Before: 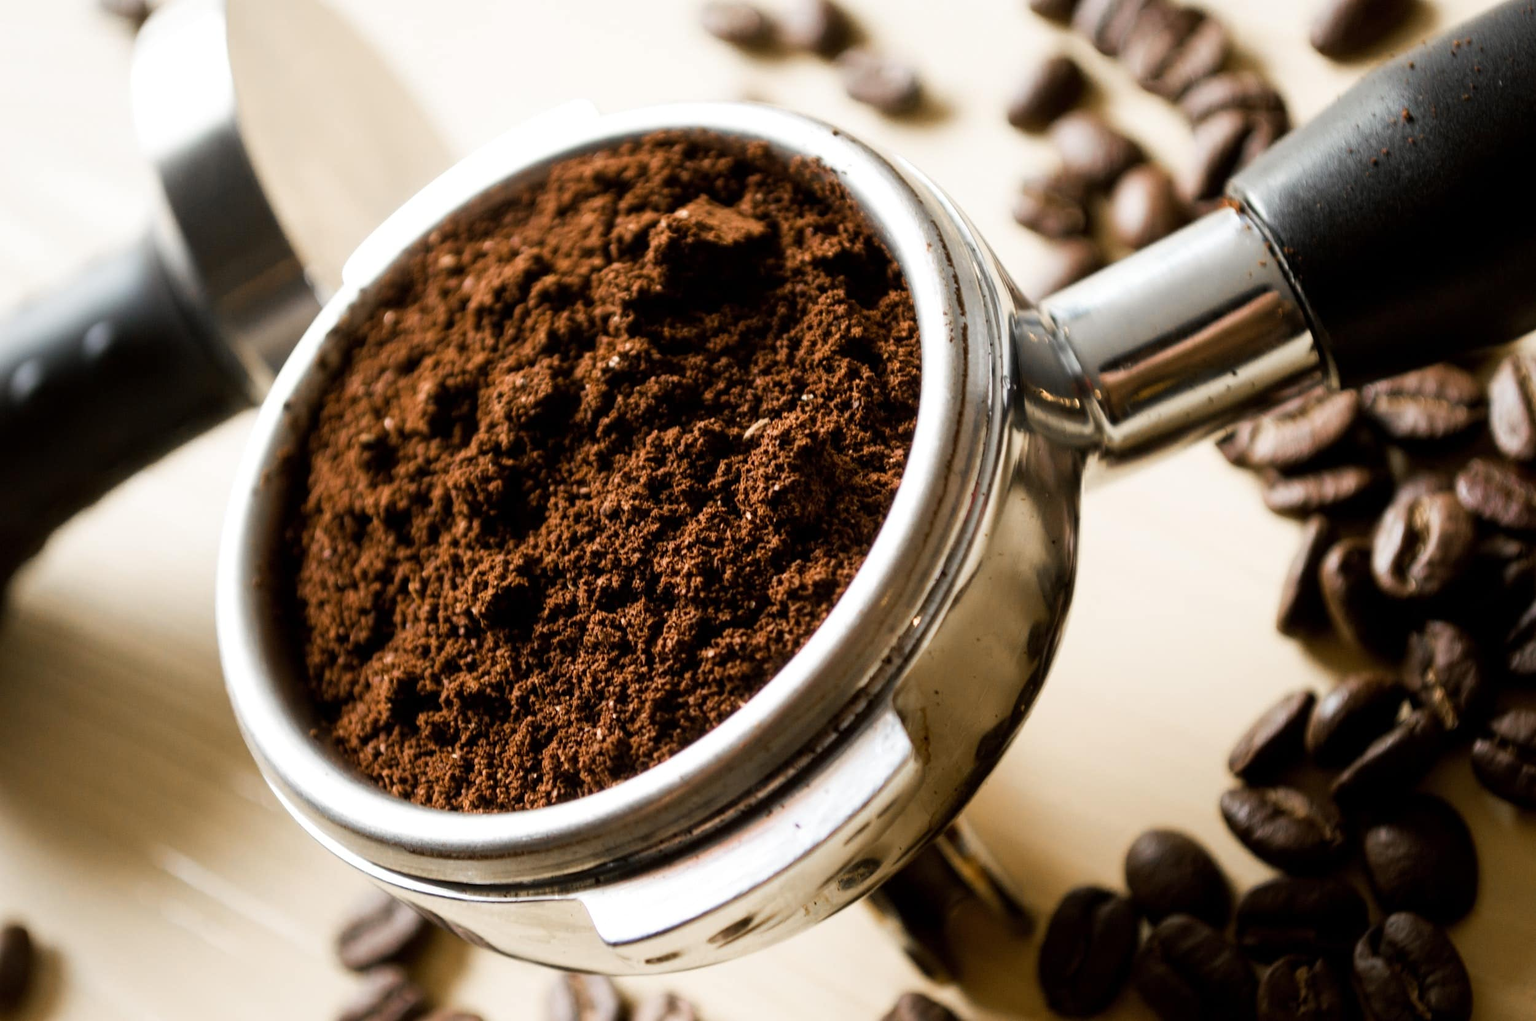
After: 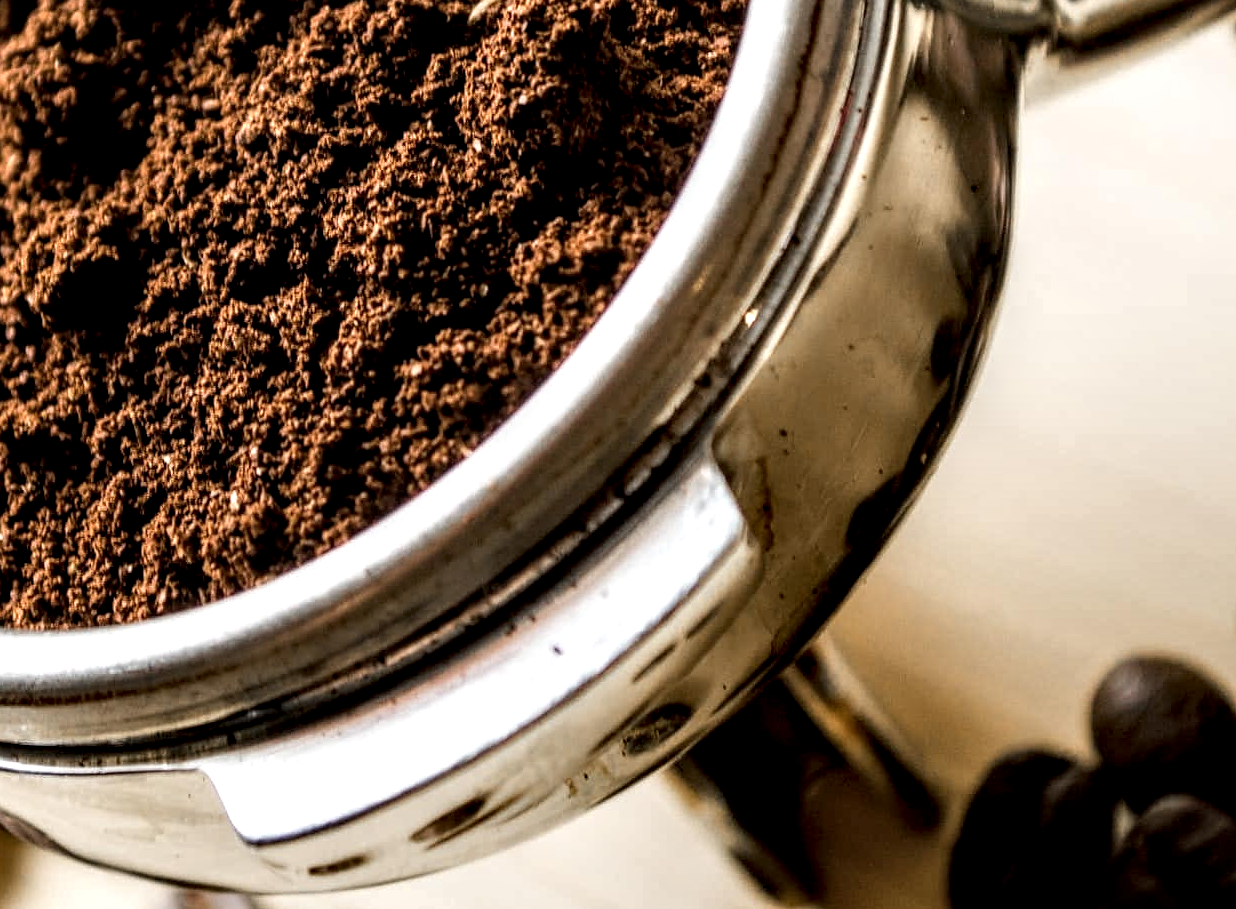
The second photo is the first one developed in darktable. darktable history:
crop: left 29.672%, top 41.786%, right 20.851%, bottom 3.487%
local contrast: highlights 19%, detail 186%
sharpen: radius 0.969, amount 0.604
